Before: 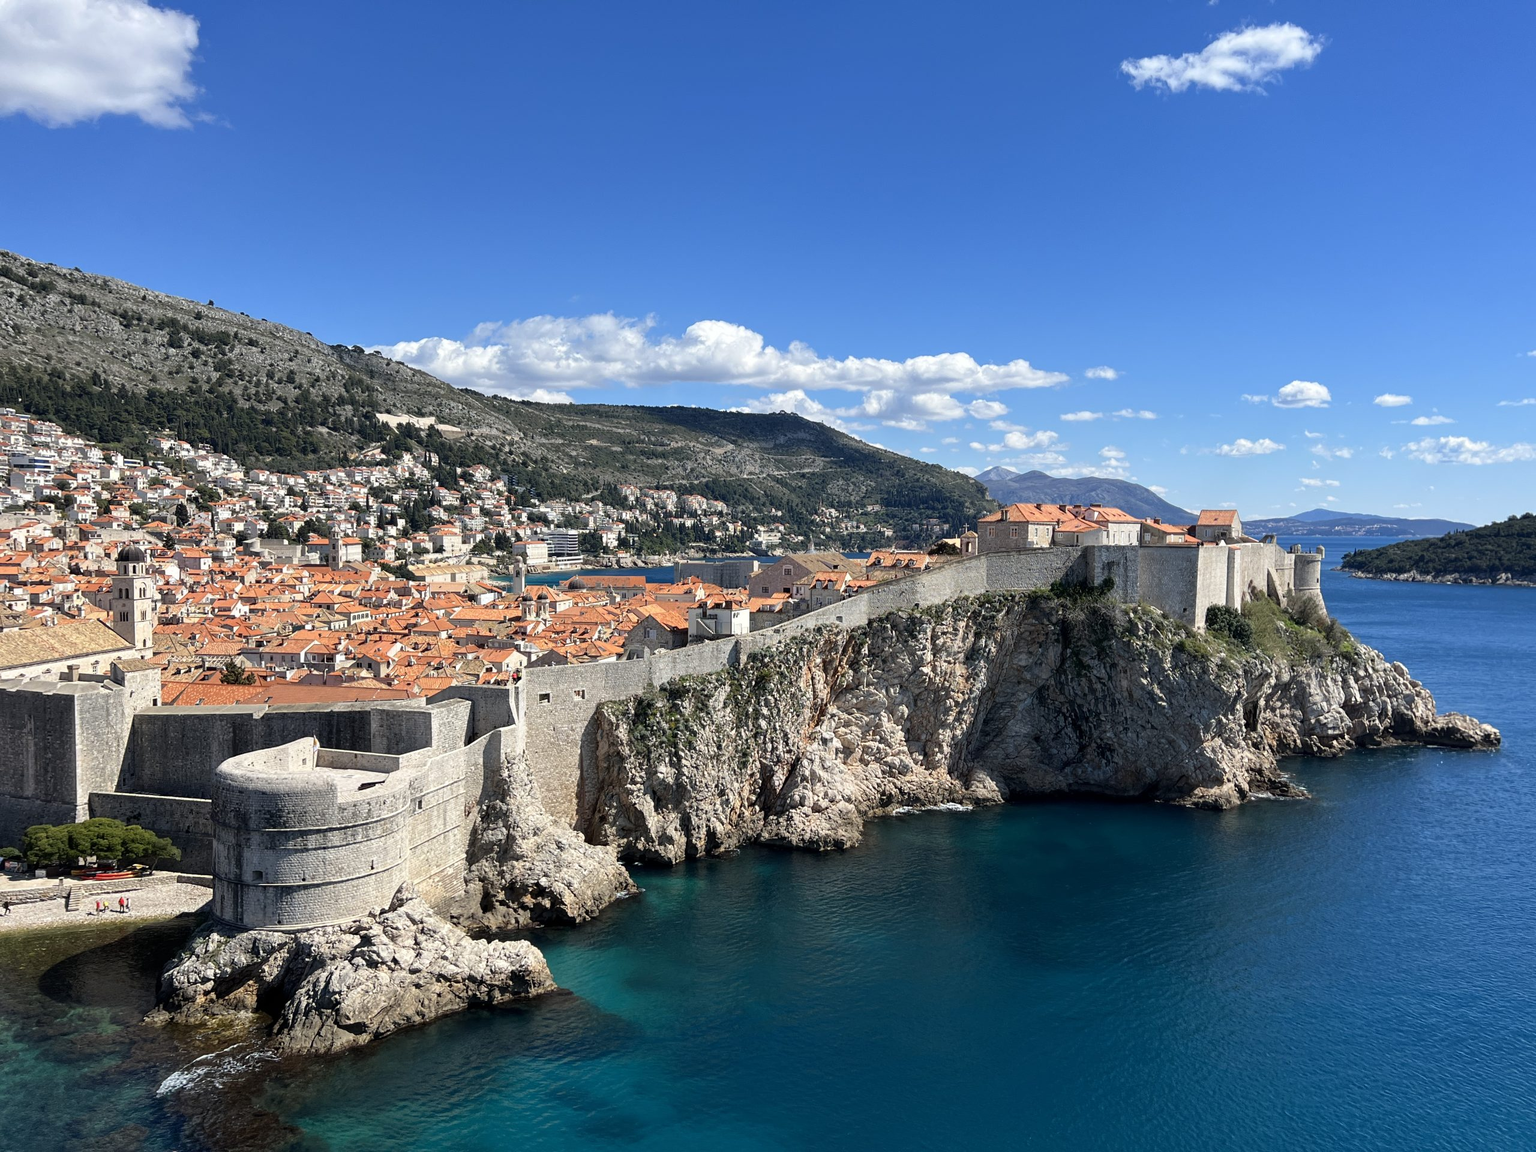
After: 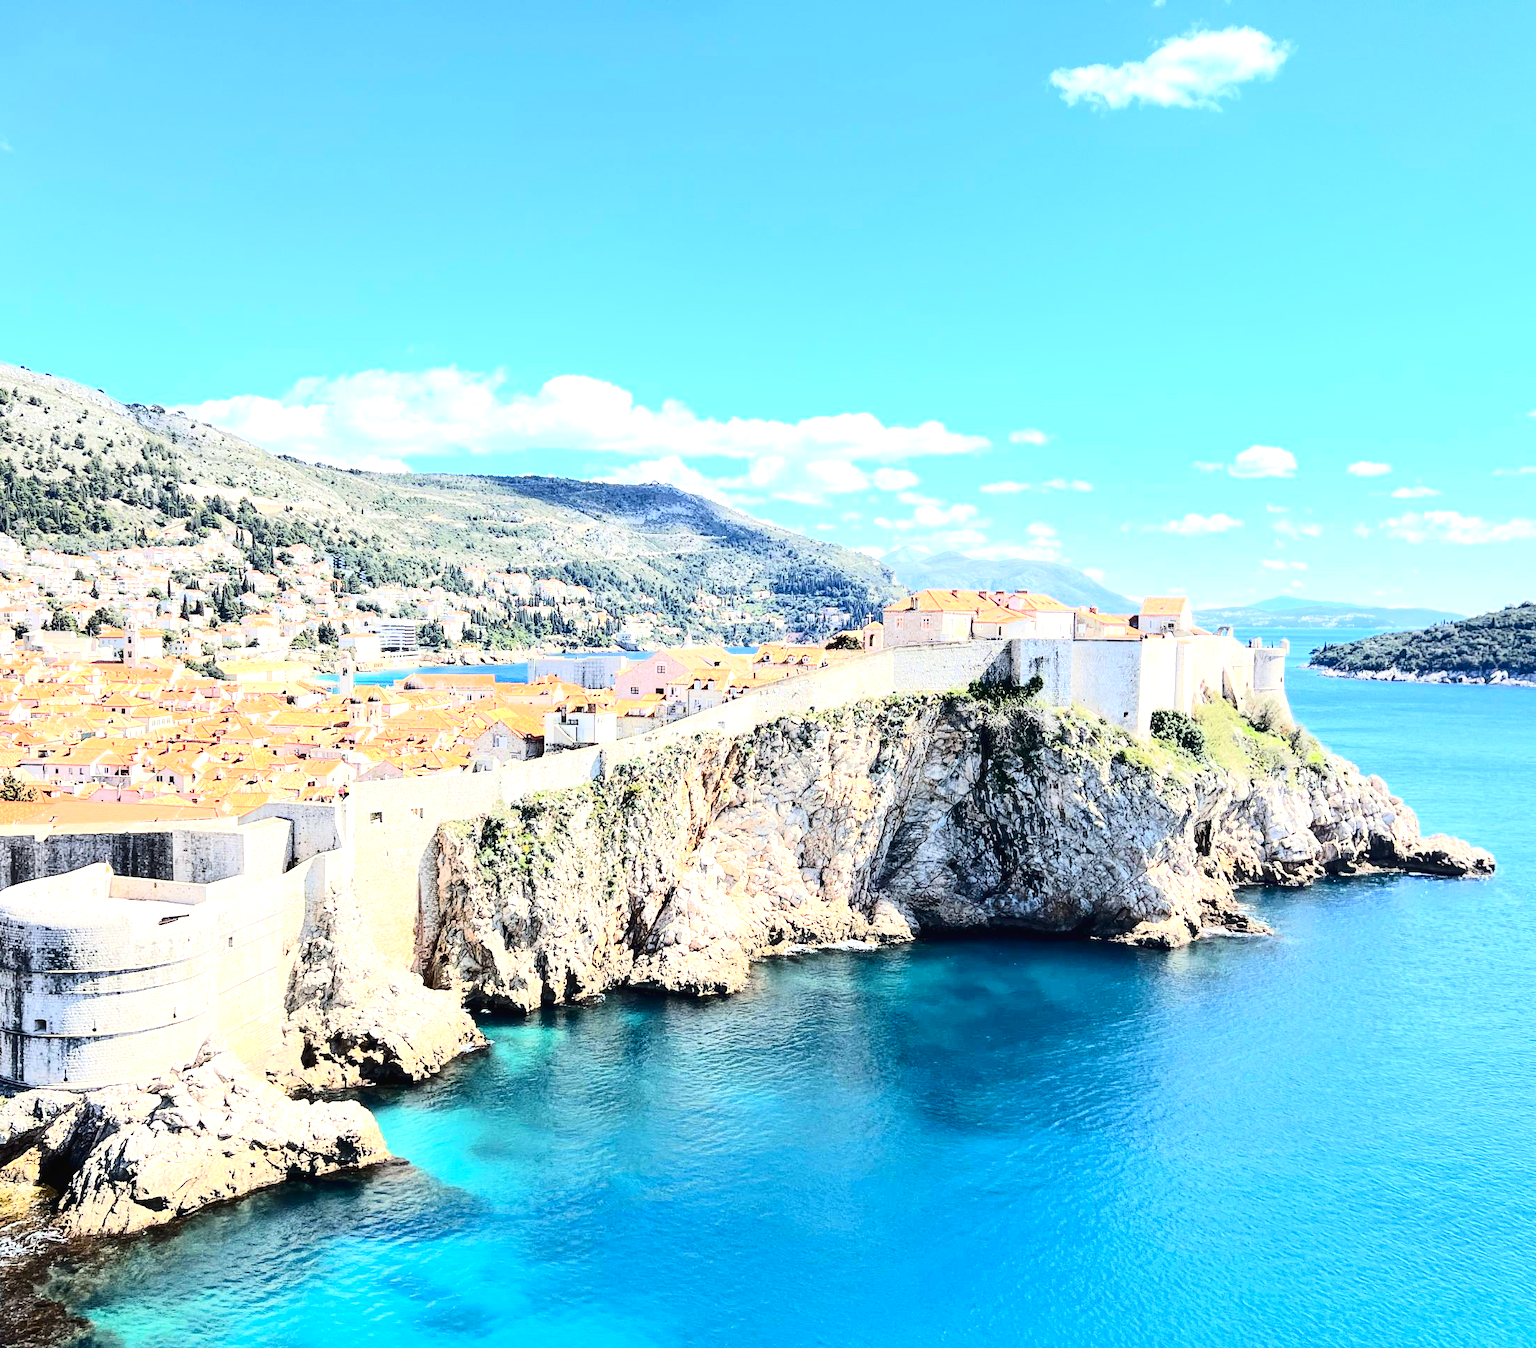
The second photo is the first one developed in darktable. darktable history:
tone equalizer: -7 EV 0.144 EV, -6 EV 0.622 EV, -5 EV 1.17 EV, -4 EV 1.36 EV, -3 EV 1.12 EV, -2 EV 0.6 EV, -1 EV 0.158 EV, edges refinement/feathering 500, mask exposure compensation -1.57 EV, preserve details no
contrast brightness saturation: contrast 0.41, brightness 0.047, saturation 0.248
crop and rotate: left 14.54%
exposure: black level correction -0.002, exposure 1.352 EV, compensate highlight preservation false
